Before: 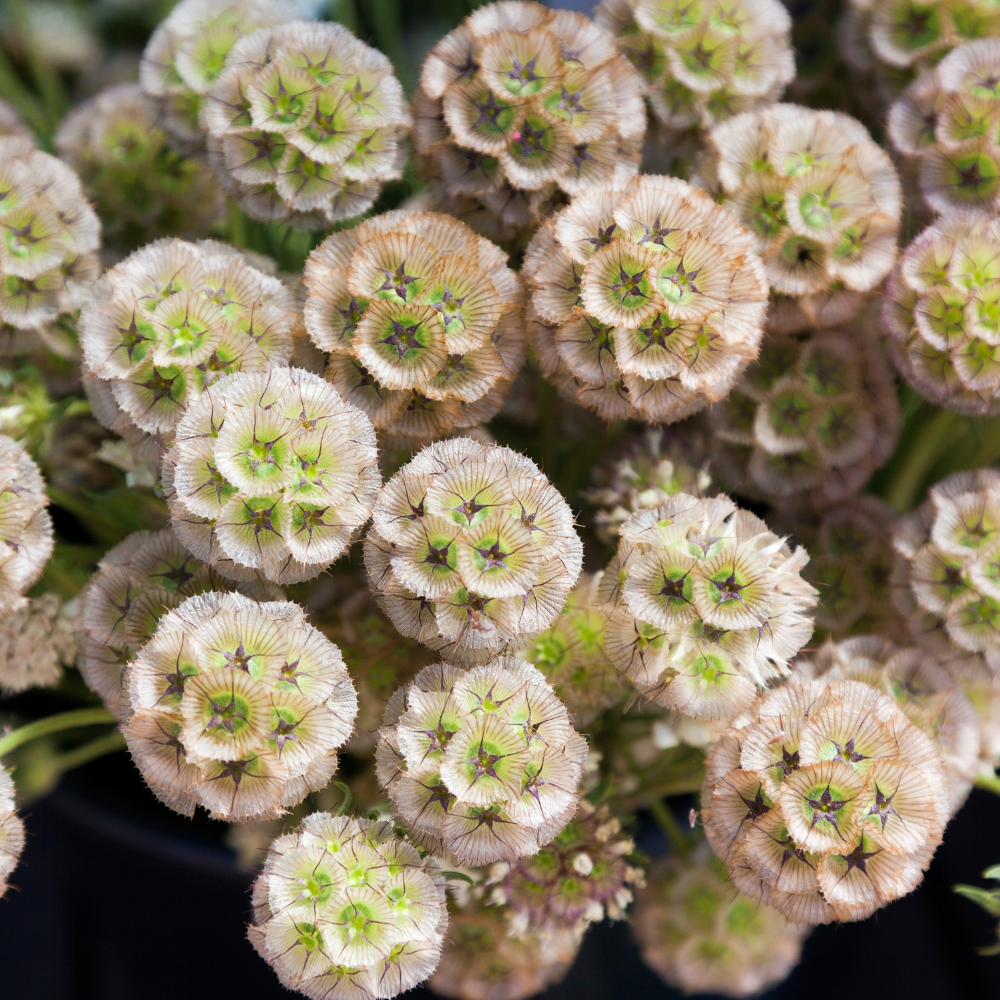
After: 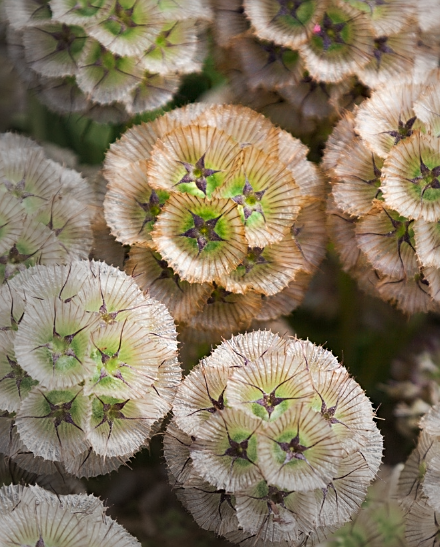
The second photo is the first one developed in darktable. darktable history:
color correction: highlights a* 0.697, highlights b* 2.76, saturation 1.1
crop: left 20.087%, top 10.78%, right 35.872%, bottom 34.485%
sharpen: on, module defaults
vignetting: fall-off start 53.39%, center (0.218, -0.237), automatic ratio true, width/height ratio 1.317, shape 0.226, unbound false
